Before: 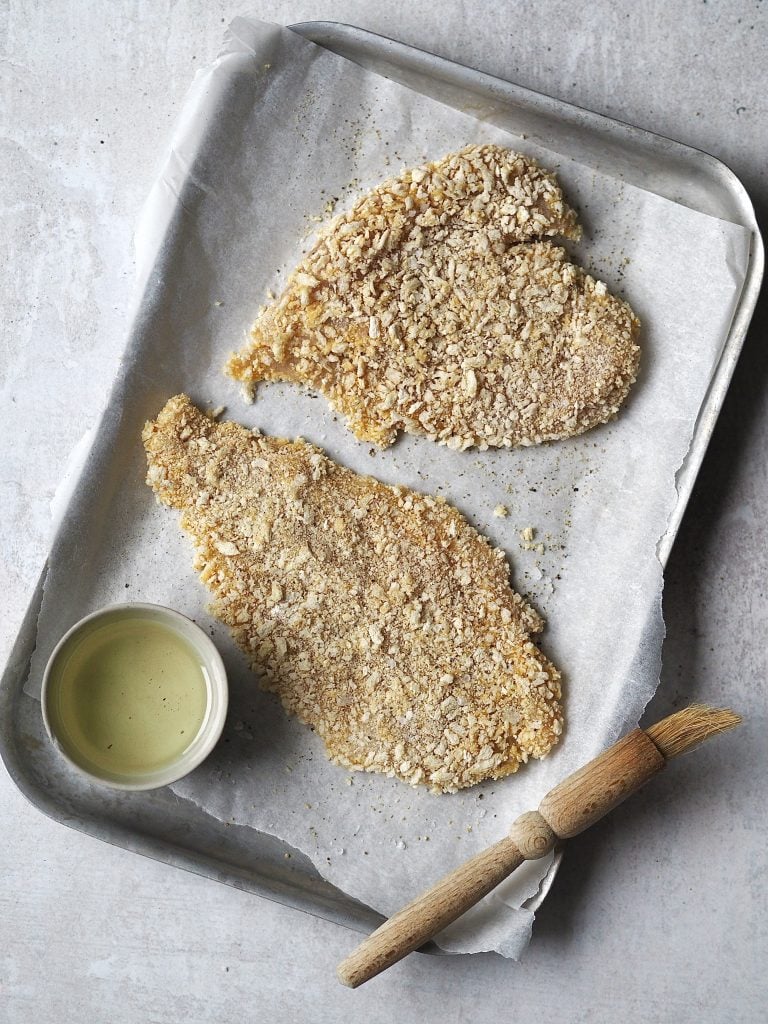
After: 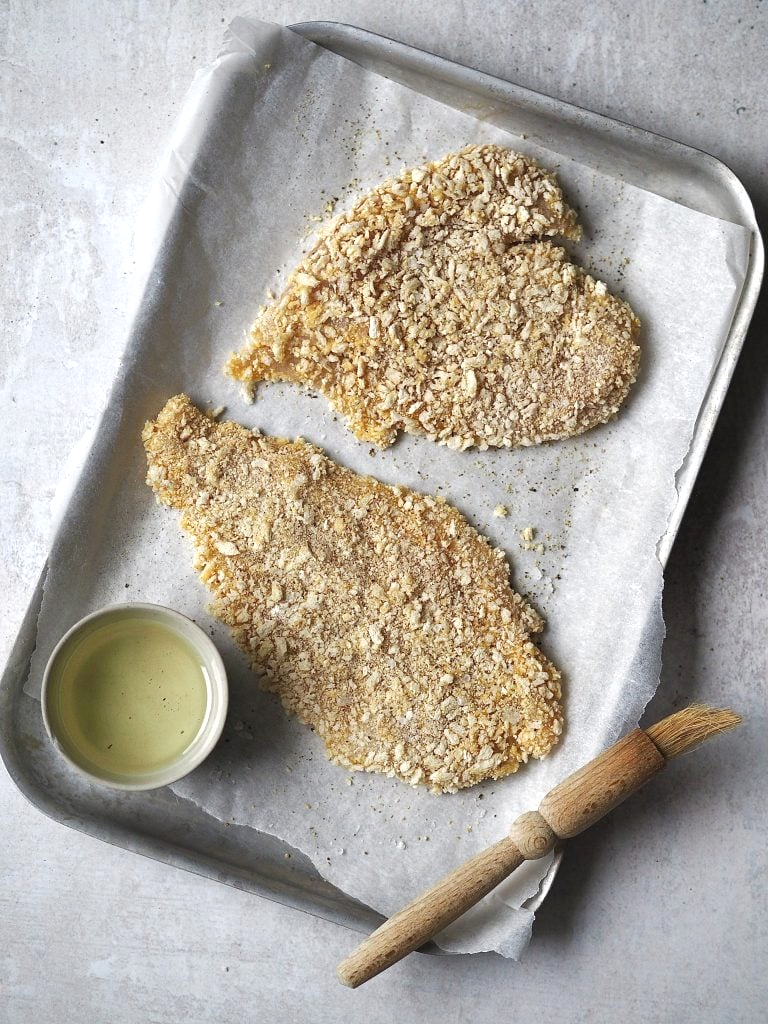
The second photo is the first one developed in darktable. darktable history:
shadows and highlights: shadows 25, highlights -25
vignetting: brightness -0.233, saturation 0.141
levels: levels [0, 0.476, 0.951]
